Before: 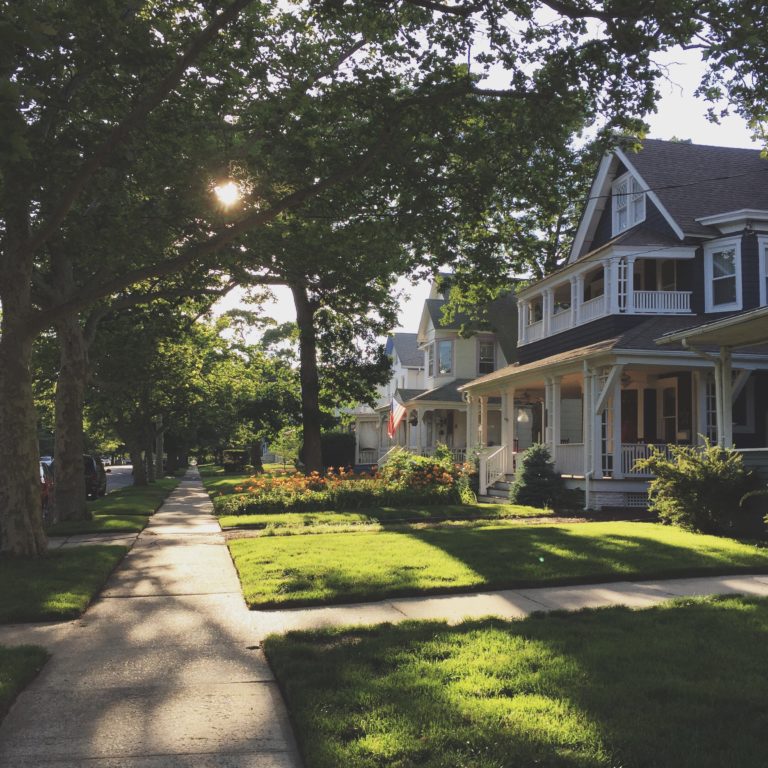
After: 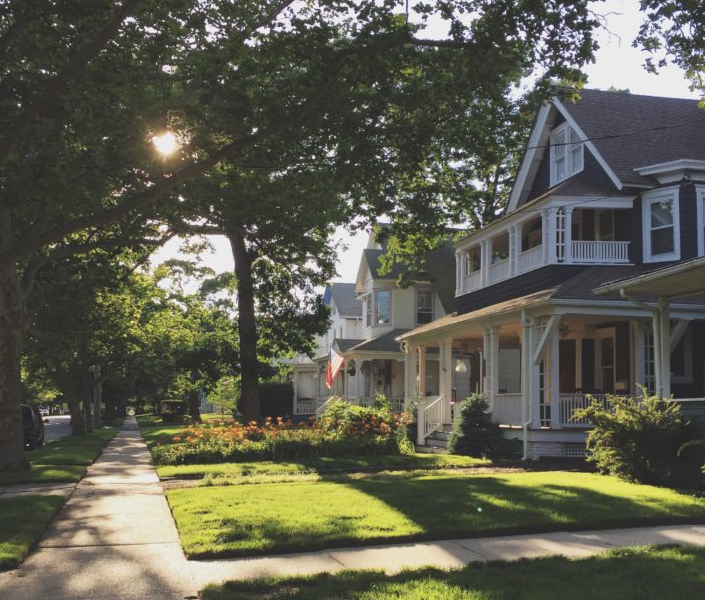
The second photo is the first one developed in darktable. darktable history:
crop: left 8.132%, top 6.572%, bottom 15.274%
